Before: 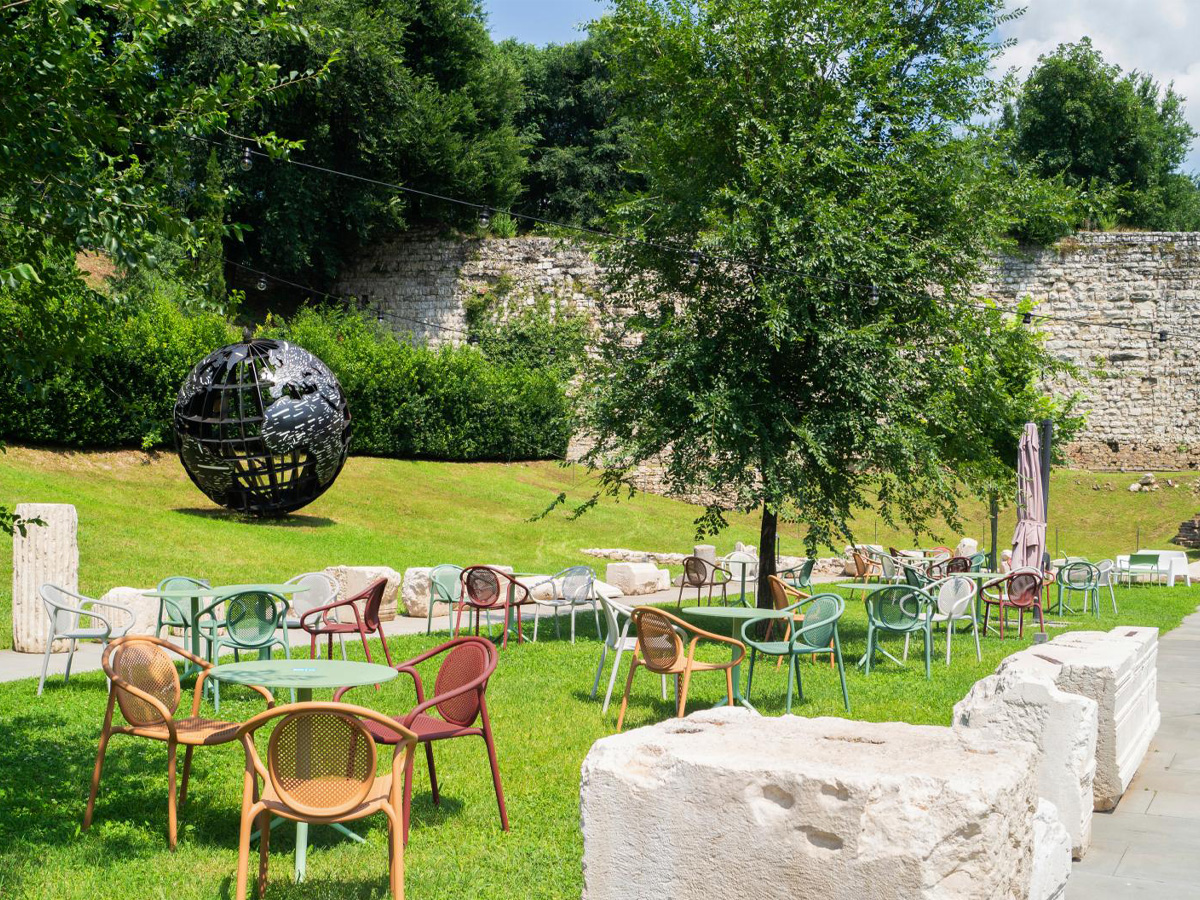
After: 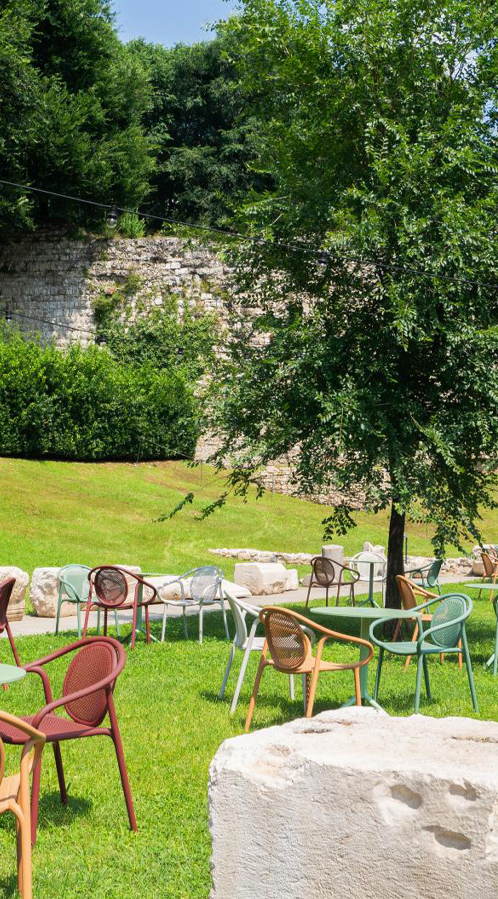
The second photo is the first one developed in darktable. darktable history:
crop: left 31.037%, right 27.434%
